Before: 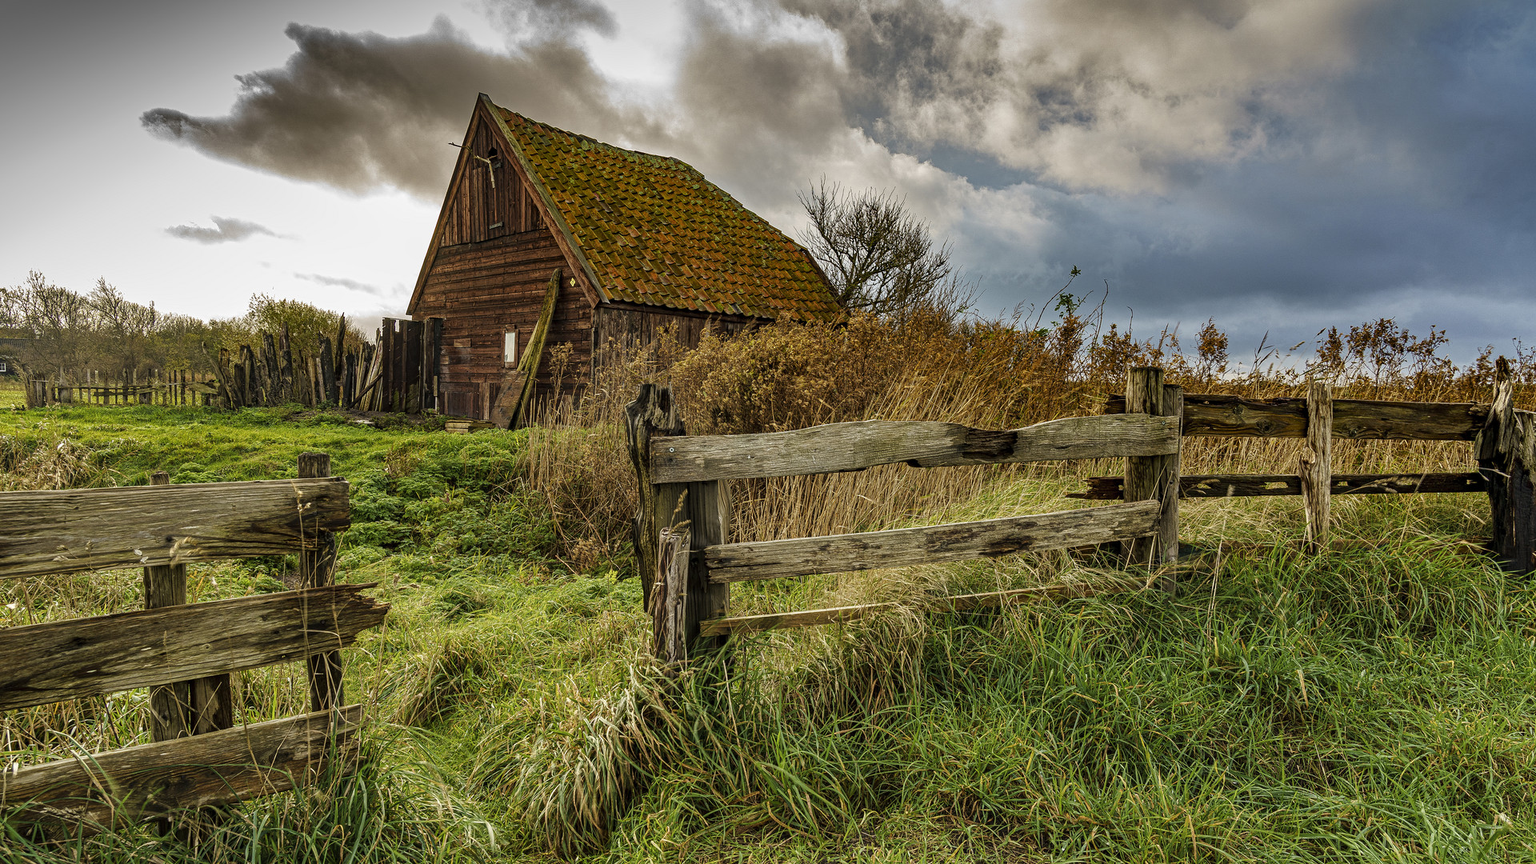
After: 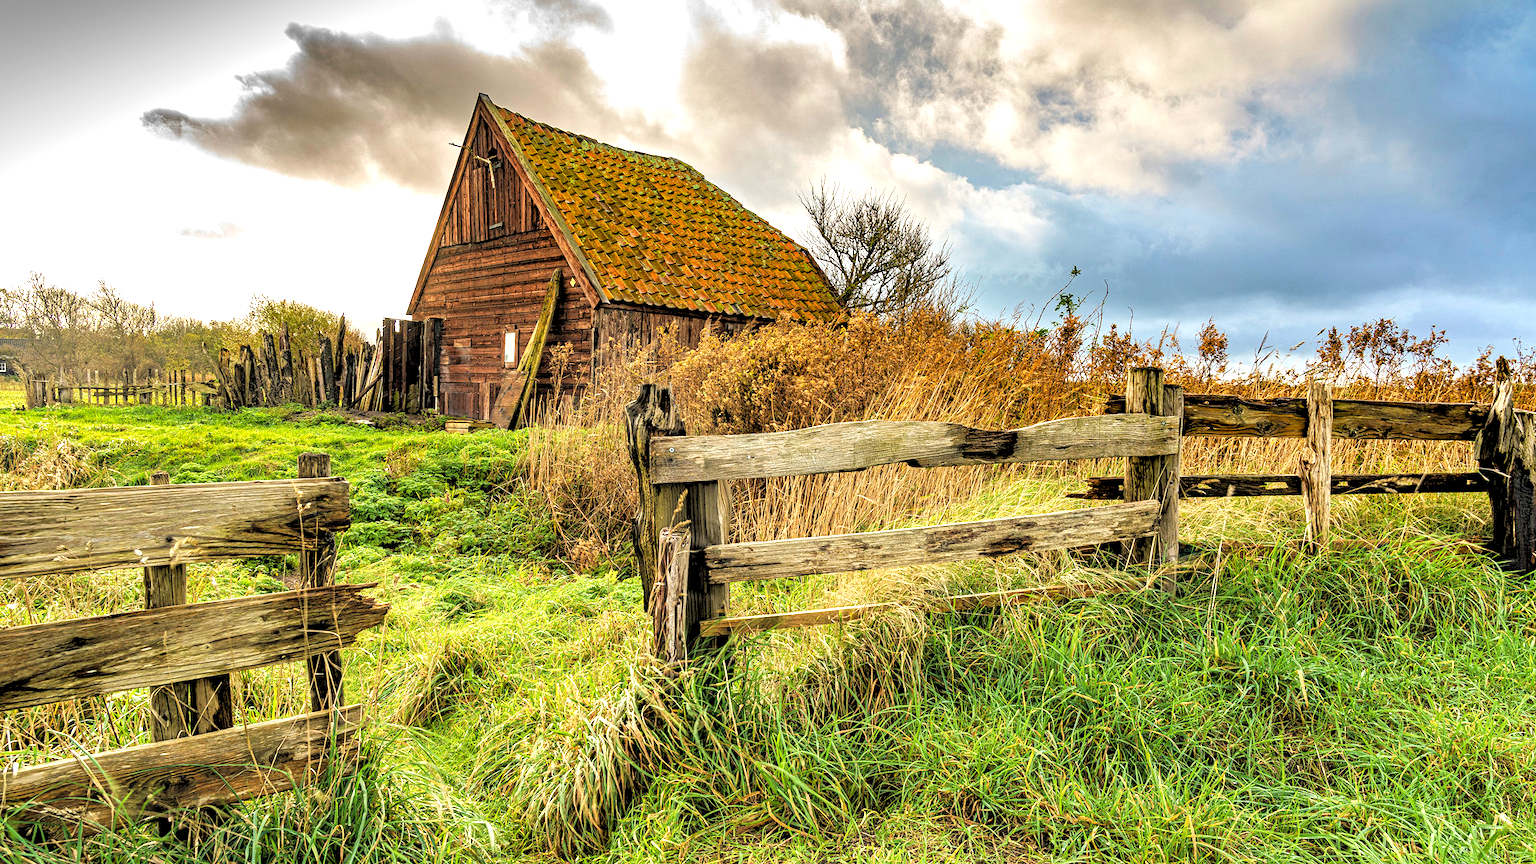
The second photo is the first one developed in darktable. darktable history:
exposure: black level correction 0, exposure 1.388 EV, compensate exposure bias true, compensate highlight preservation false
rgb levels: preserve colors sum RGB, levels [[0.038, 0.433, 0.934], [0, 0.5, 1], [0, 0.5, 1]]
